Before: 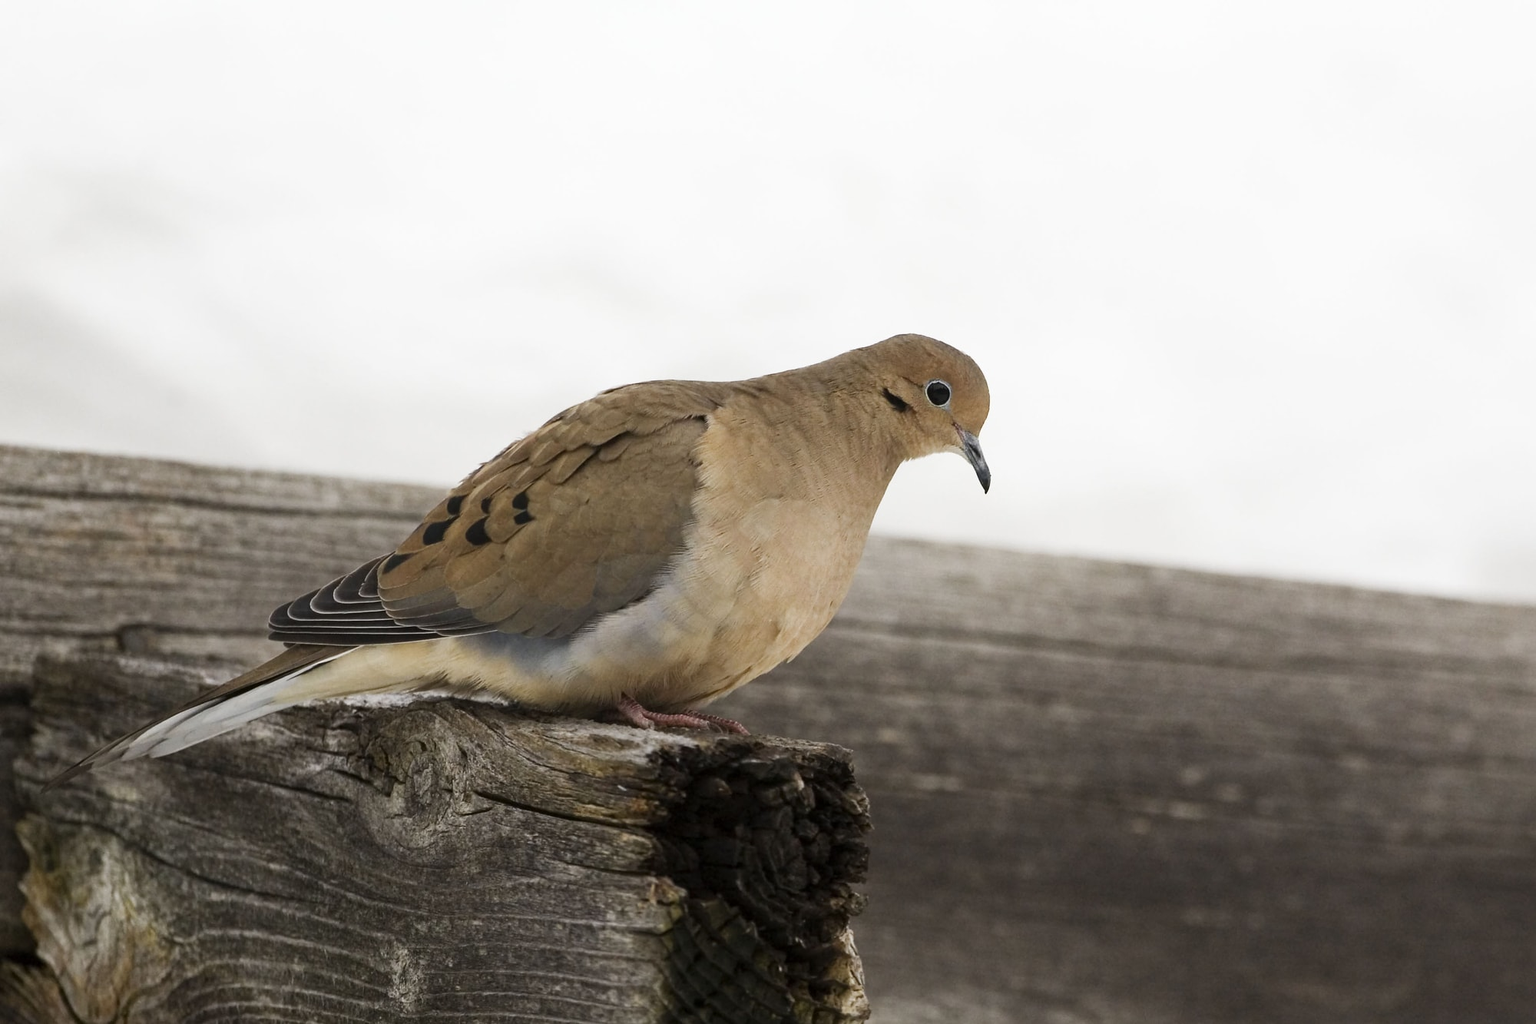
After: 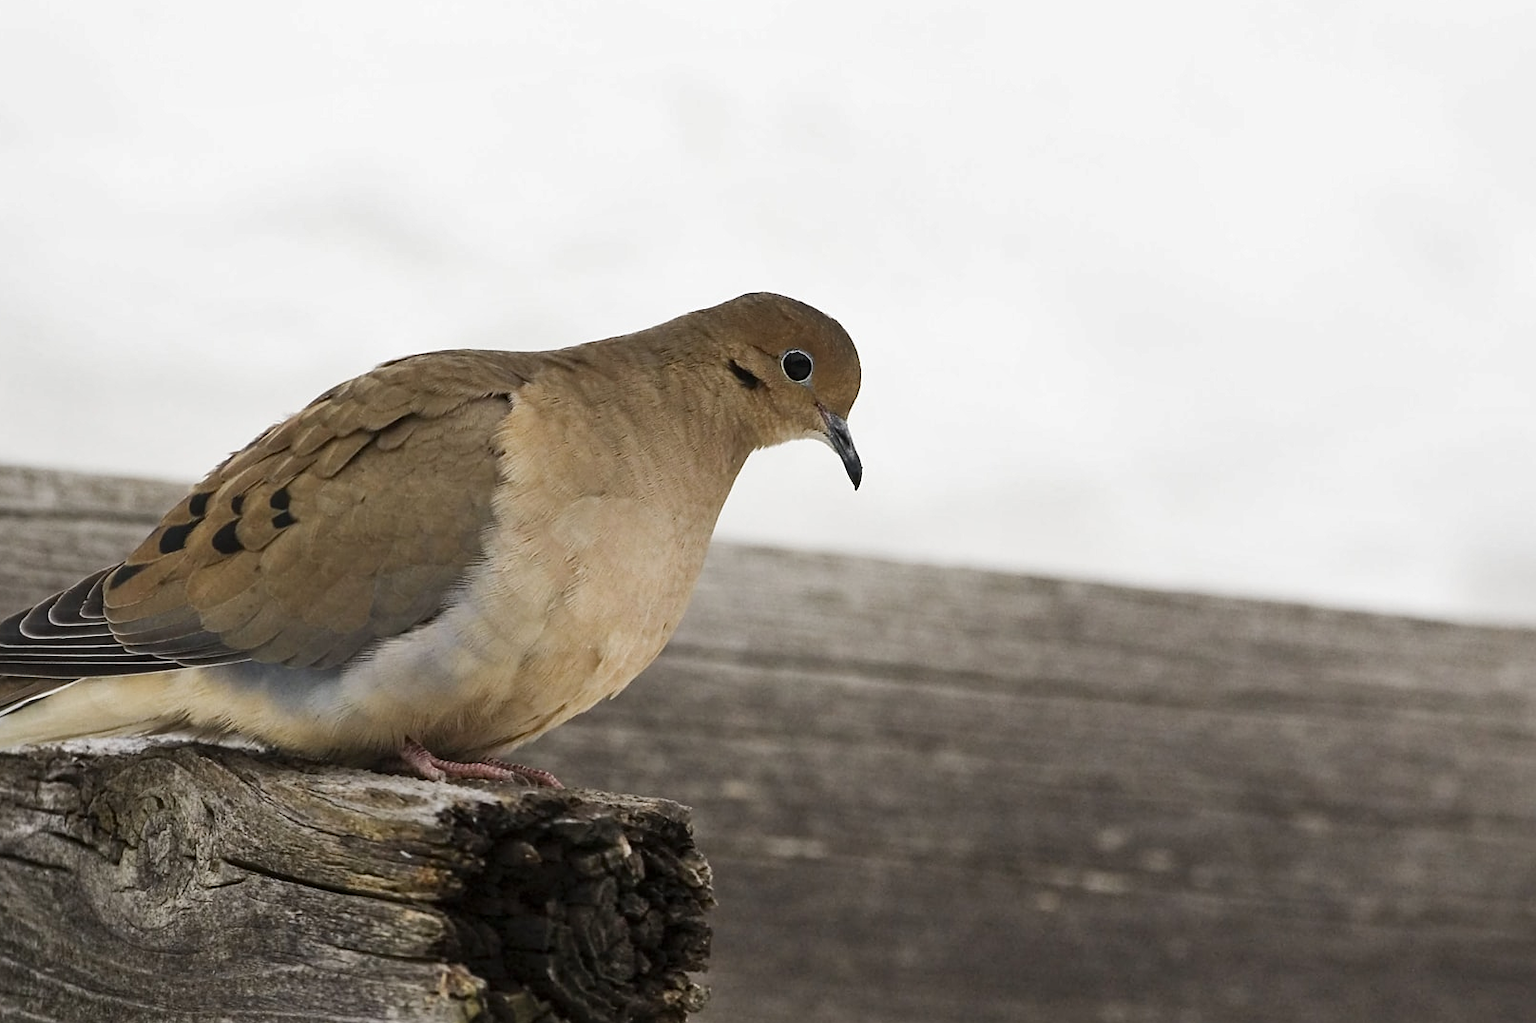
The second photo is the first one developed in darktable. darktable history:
shadows and highlights: highlights color adjustment 0%, soften with gaussian
sharpen: amount 0.2
crop: left 19.159%, top 9.58%, bottom 9.58%
